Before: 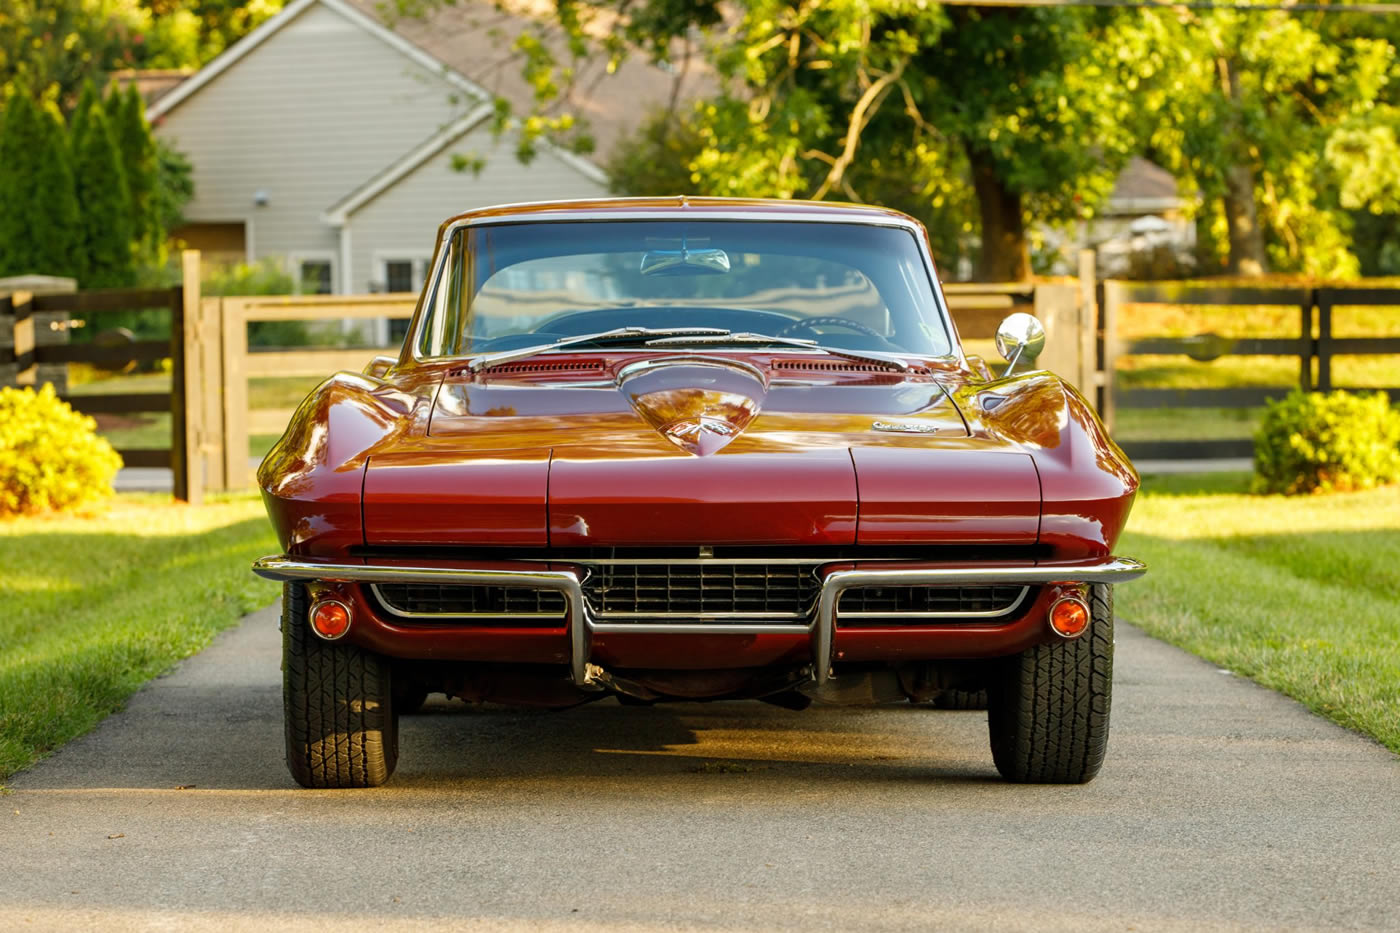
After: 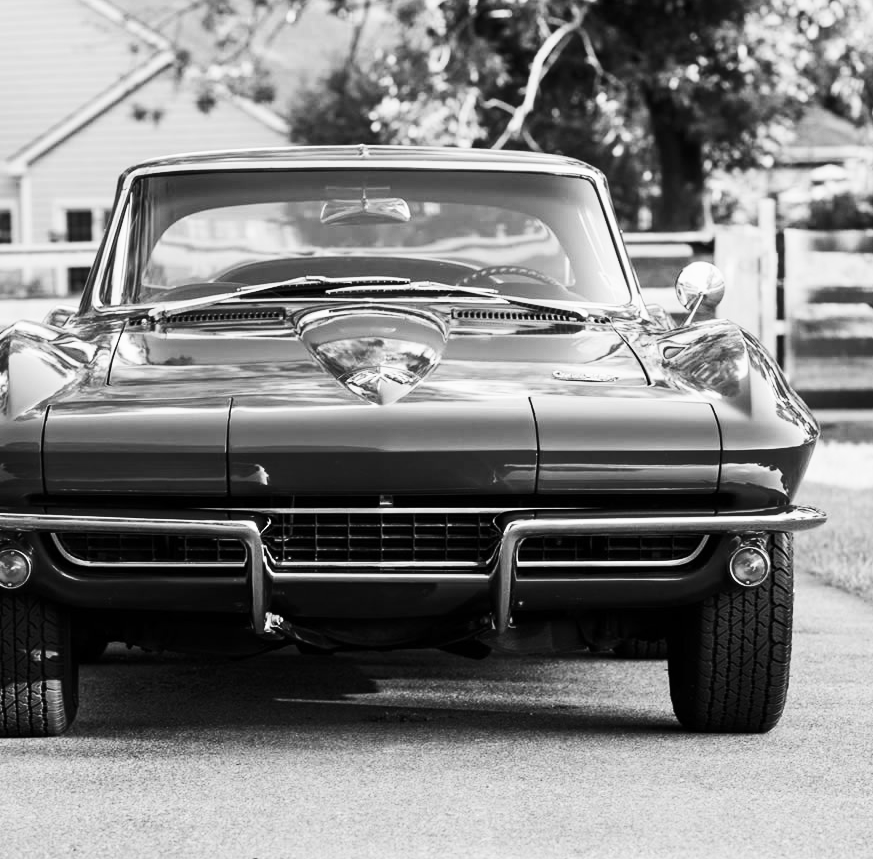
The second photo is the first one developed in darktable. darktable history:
color correction: highlights a* 10.32, highlights b* 14.66, shadows a* -9.59, shadows b* -15.02
monochrome: on, module defaults
crop and rotate: left 22.918%, top 5.629%, right 14.711%, bottom 2.247%
contrast brightness saturation: contrast 0.39, brightness 0.1
